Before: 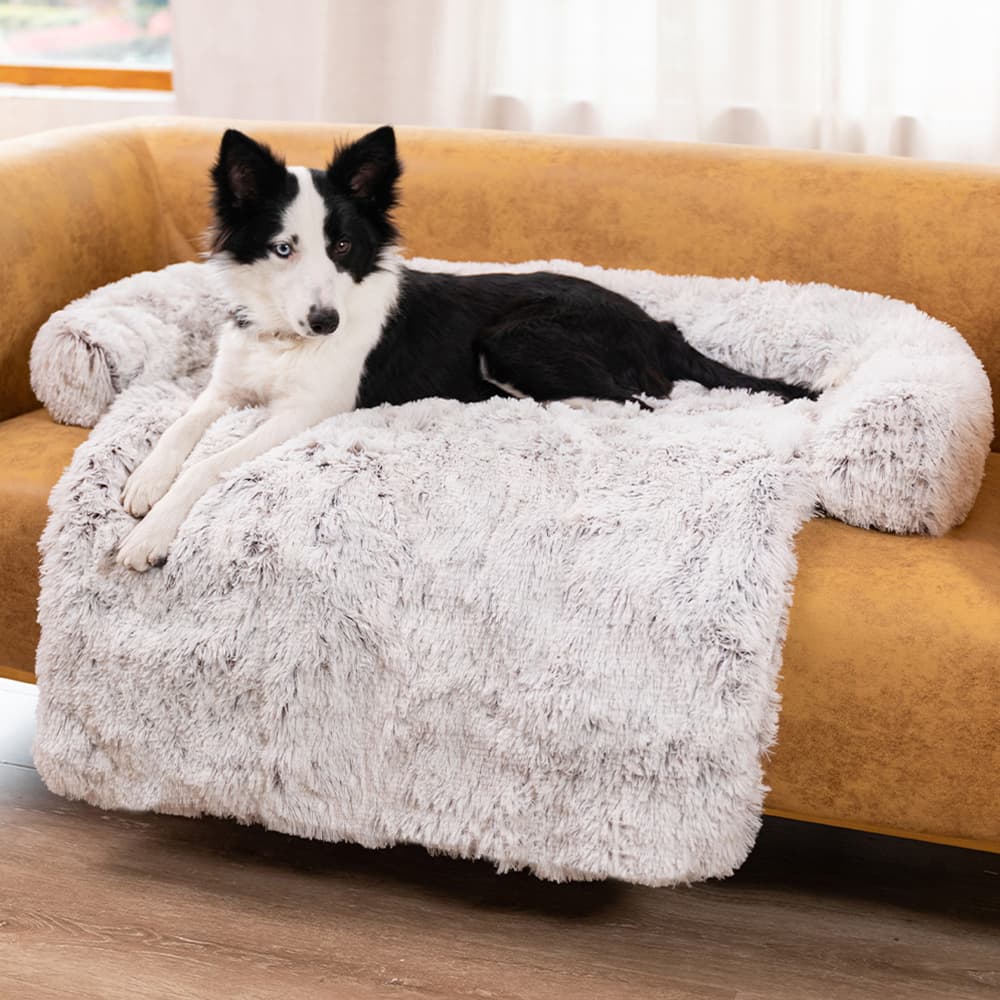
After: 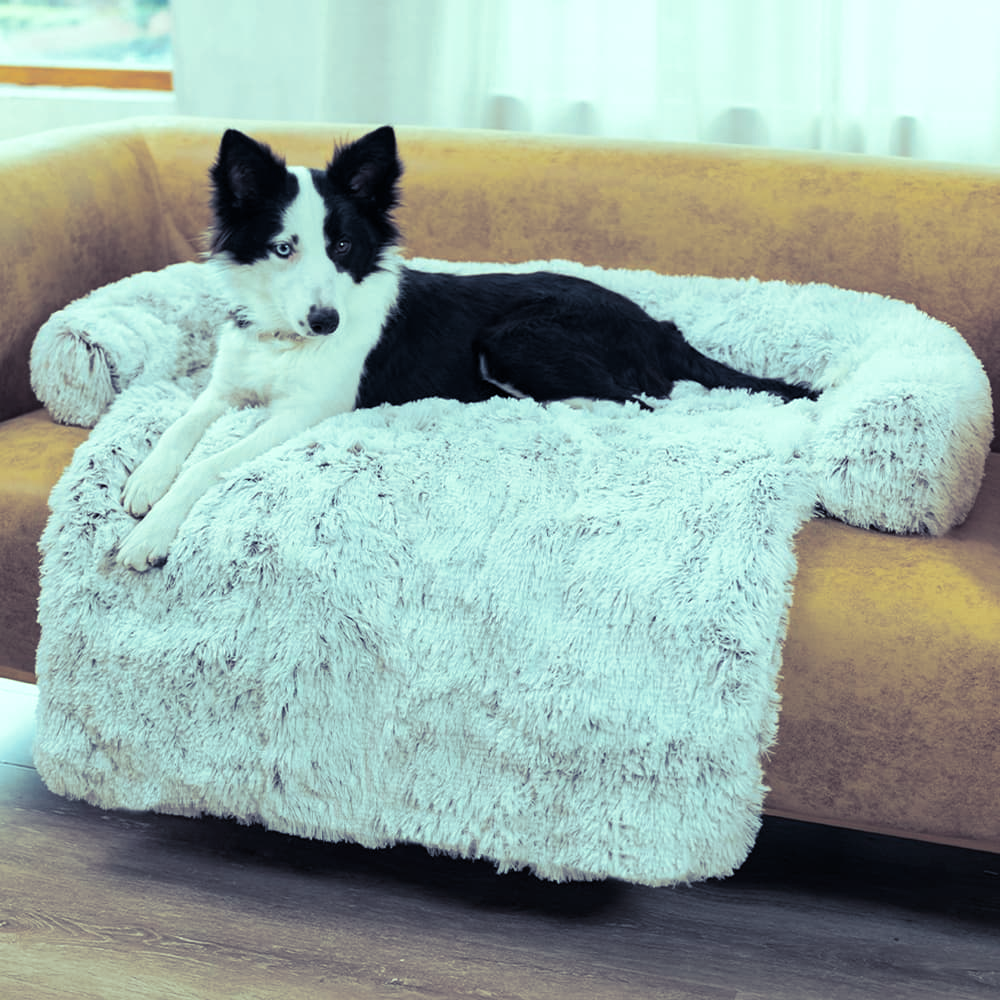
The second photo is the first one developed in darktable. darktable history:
color balance rgb: shadows lift › chroma 7.23%, shadows lift › hue 246.48°, highlights gain › chroma 5.38%, highlights gain › hue 196.93°, white fulcrum 1 EV
split-toning: shadows › hue 230.4°
